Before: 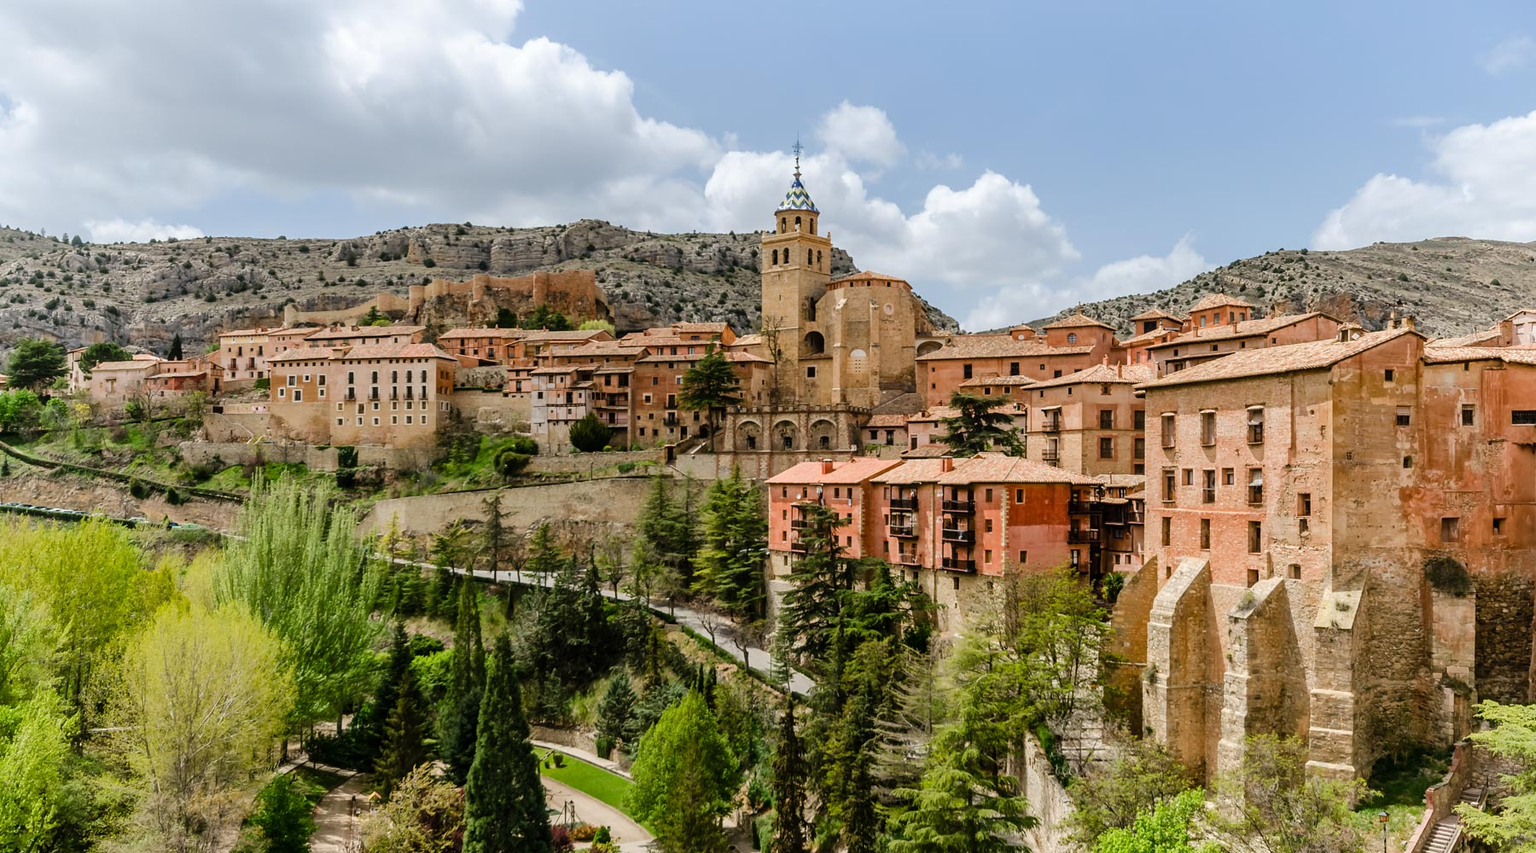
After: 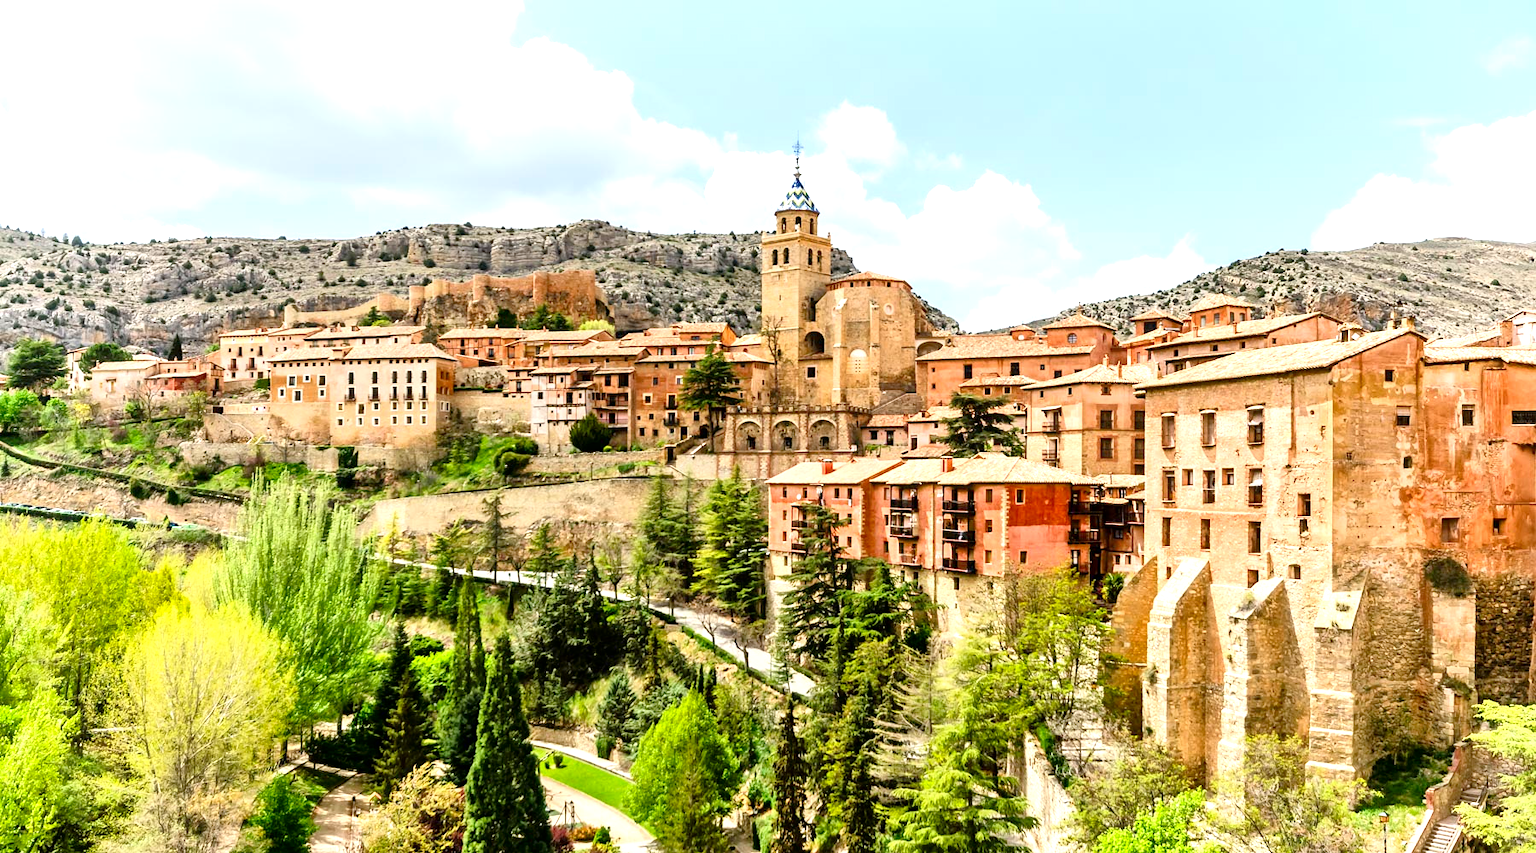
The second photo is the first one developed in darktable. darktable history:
contrast brightness saturation: contrast 0.2, brightness -0.11, saturation 0.1
exposure: exposure 1 EV, compensate highlight preservation false
tone equalizer: -7 EV 0.15 EV, -6 EV 0.6 EV, -5 EV 1.15 EV, -4 EV 1.33 EV, -3 EV 1.15 EV, -2 EV 0.6 EV, -1 EV 0.15 EV, mask exposure compensation -0.5 EV
